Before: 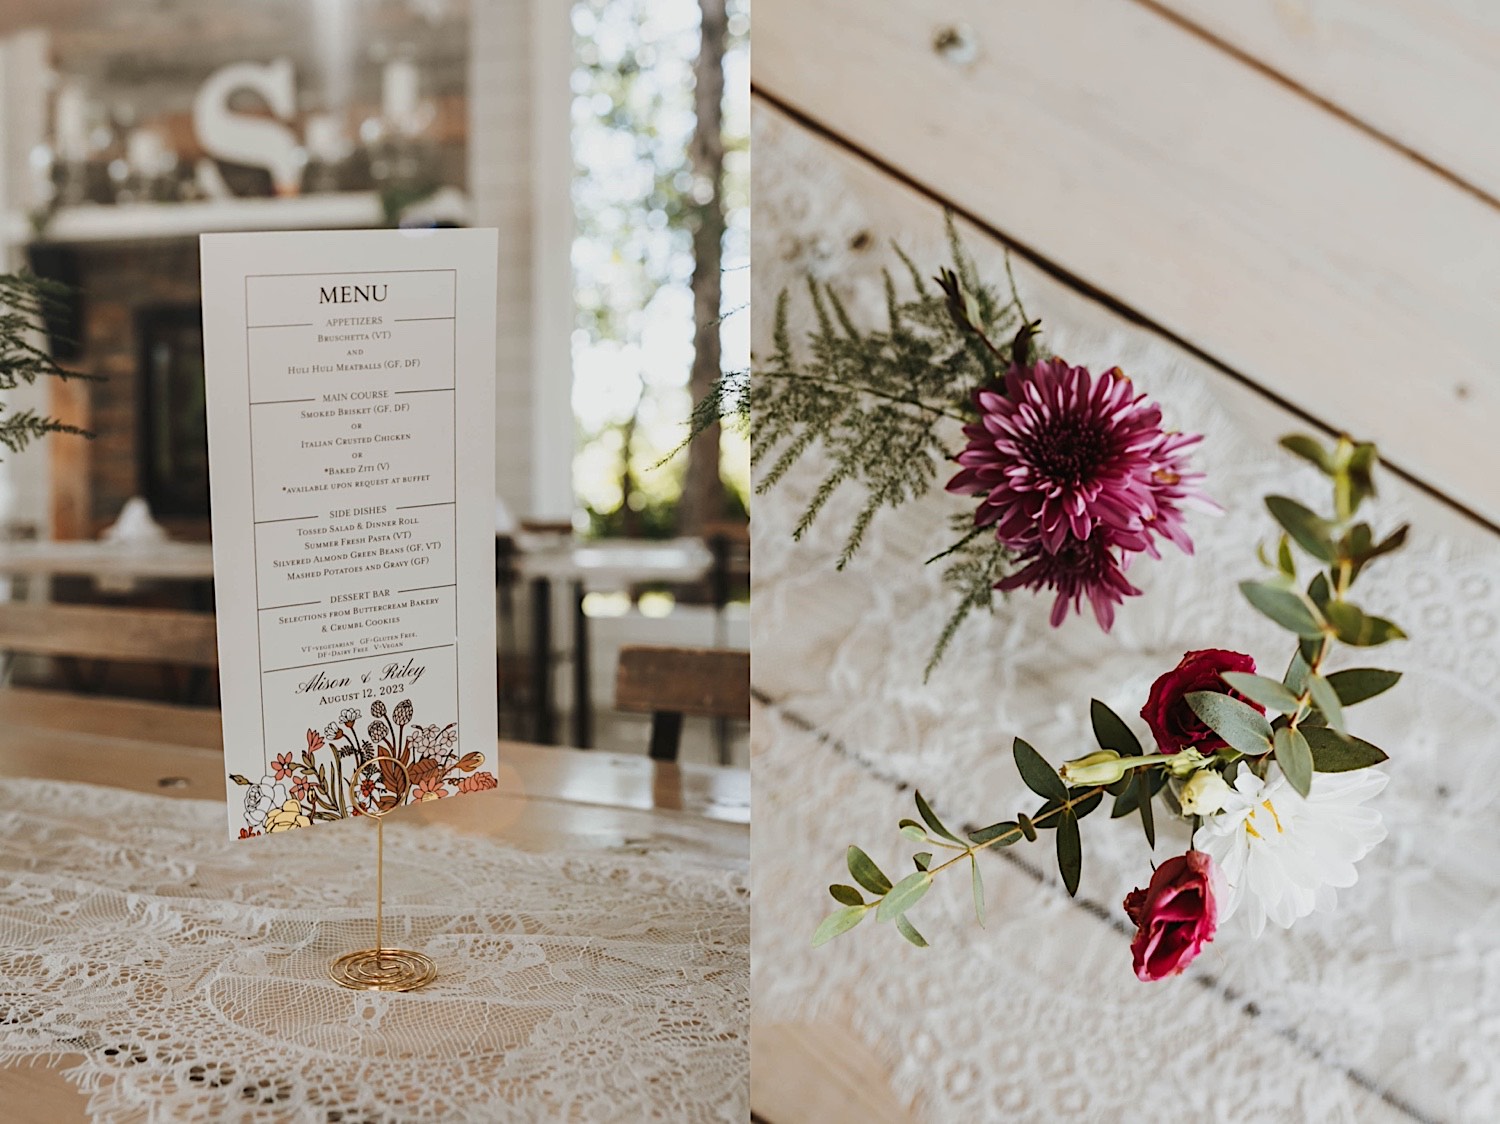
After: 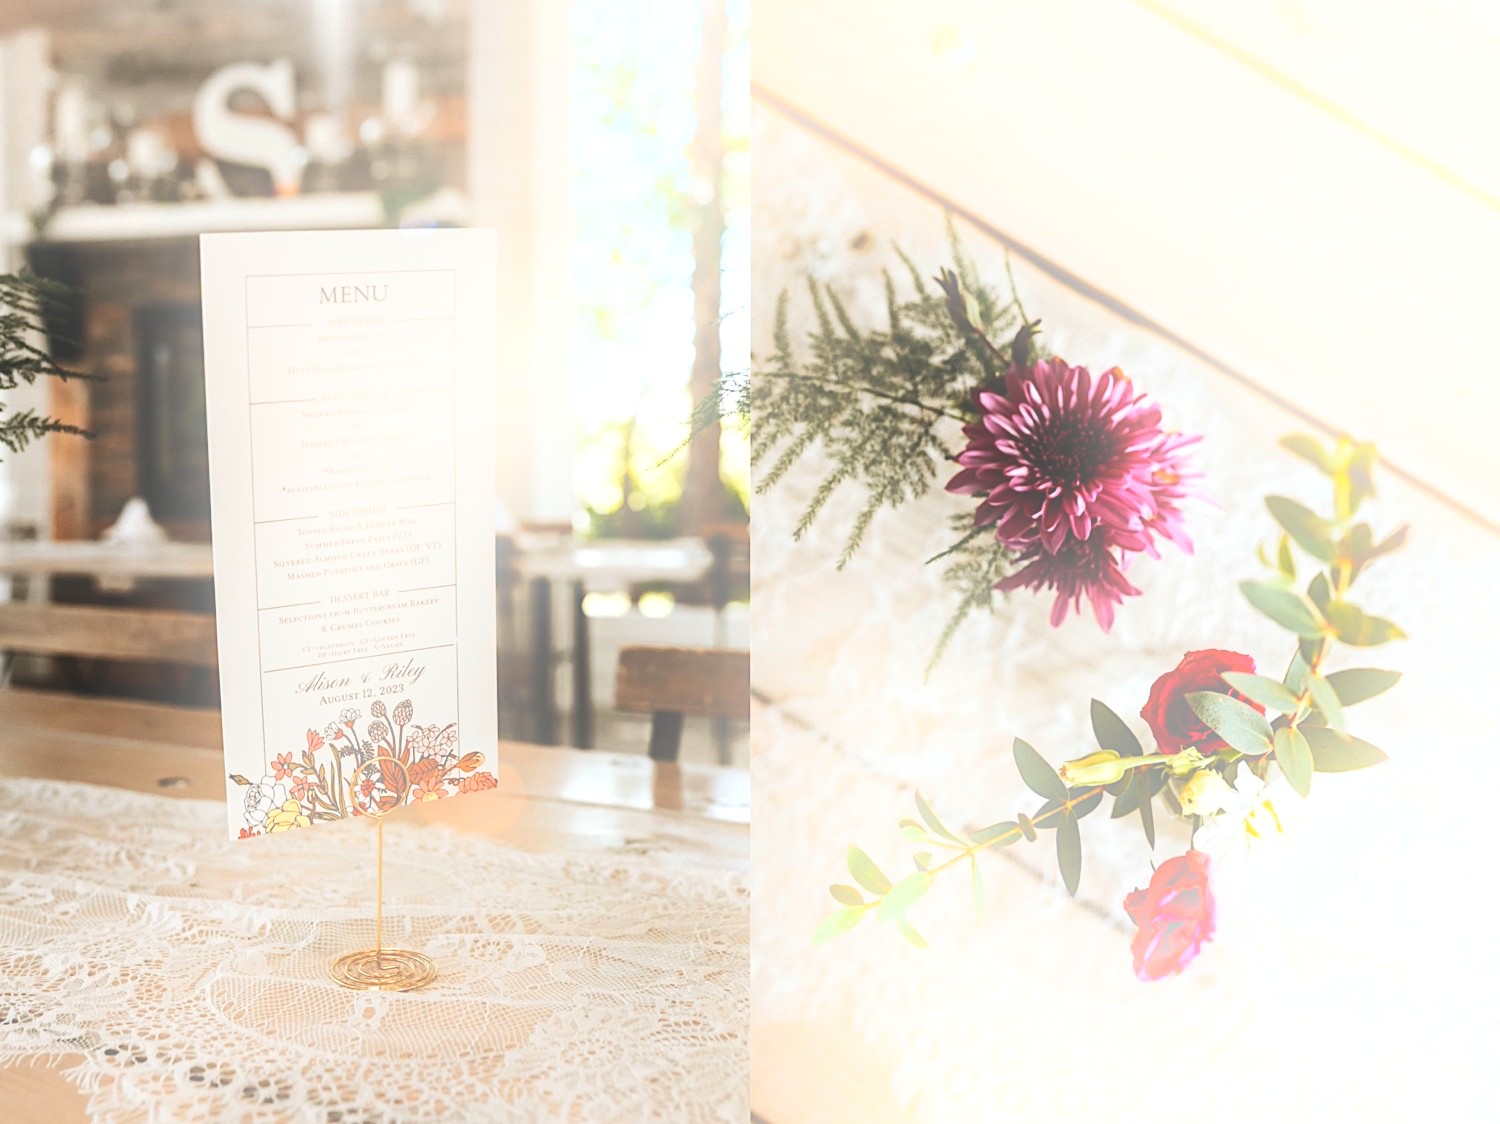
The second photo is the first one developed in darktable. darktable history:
tone equalizer: -8 EV -0.75 EV, -7 EV -0.7 EV, -6 EV -0.6 EV, -5 EV -0.4 EV, -3 EV 0.4 EV, -2 EV 0.6 EV, -1 EV 0.7 EV, +0 EV 0.75 EV, edges refinement/feathering 500, mask exposure compensation -1.57 EV, preserve details no
bloom: on, module defaults
